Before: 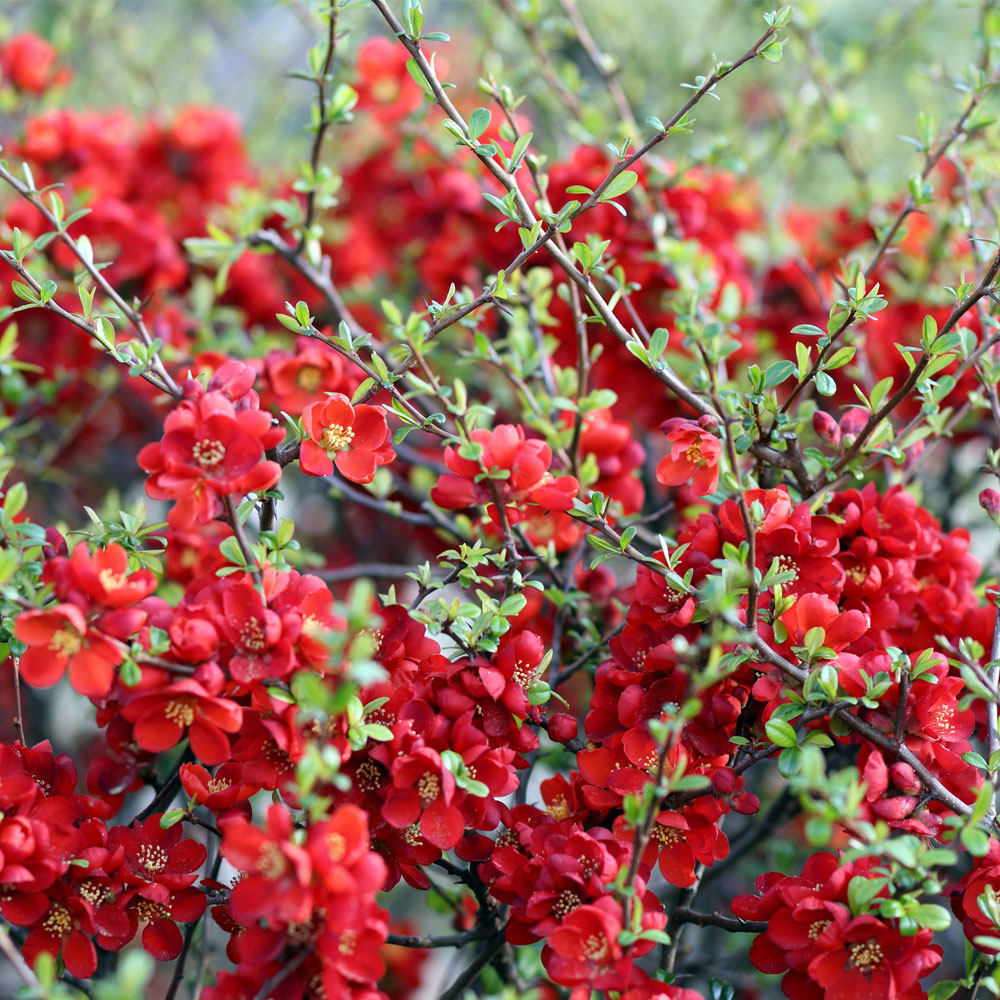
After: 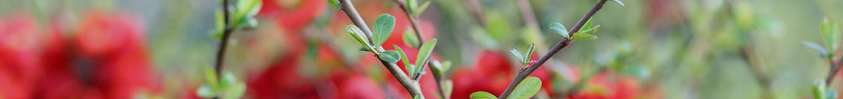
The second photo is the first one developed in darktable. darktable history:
exposure: exposure -0.492 EV, compensate highlight preservation false
crop and rotate: left 9.644%, top 9.491%, right 6.021%, bottom 80.509%
